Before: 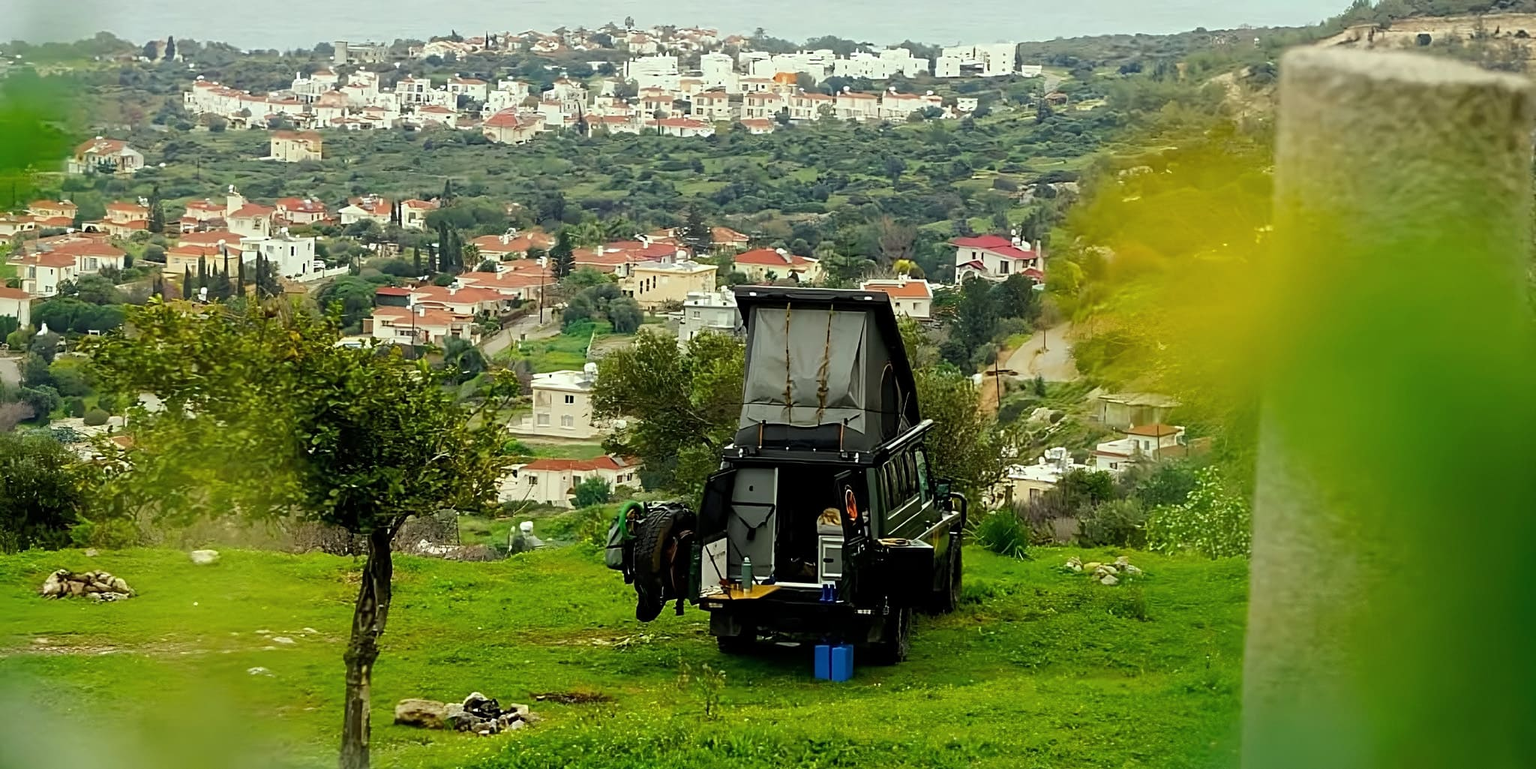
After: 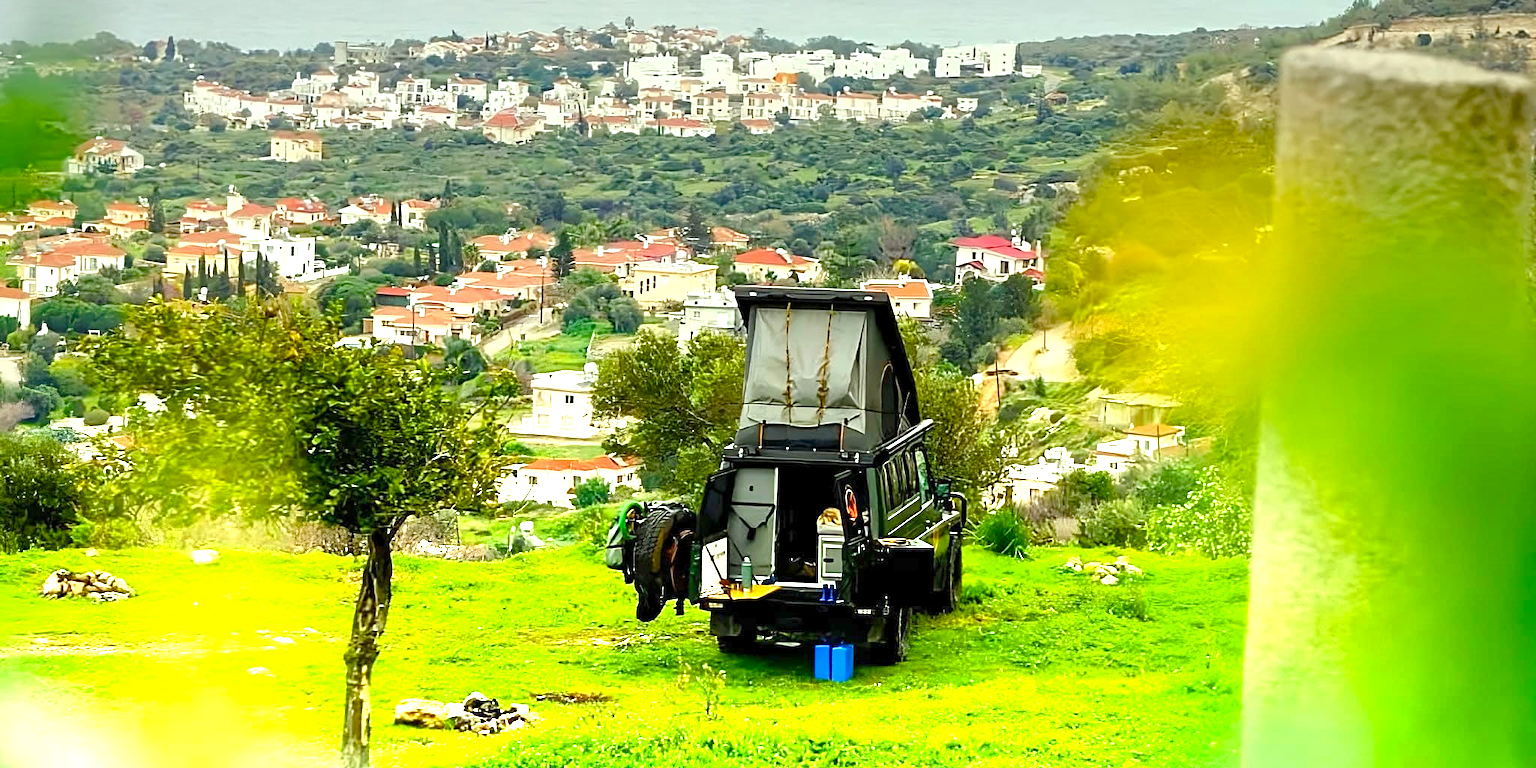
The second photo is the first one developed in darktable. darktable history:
color balance rgb: perceptual saturation grading › global saturation 35%, perceptual saturation grading › highlights -30%, perceptual saturation grading › shadows 35%, perceptual brilliance grading › global brilliance 3%, perceptual brilliance grading › highlights -3%, perceptual brilliance grading › shadows 3%
graduated density: density -3.9 EV
